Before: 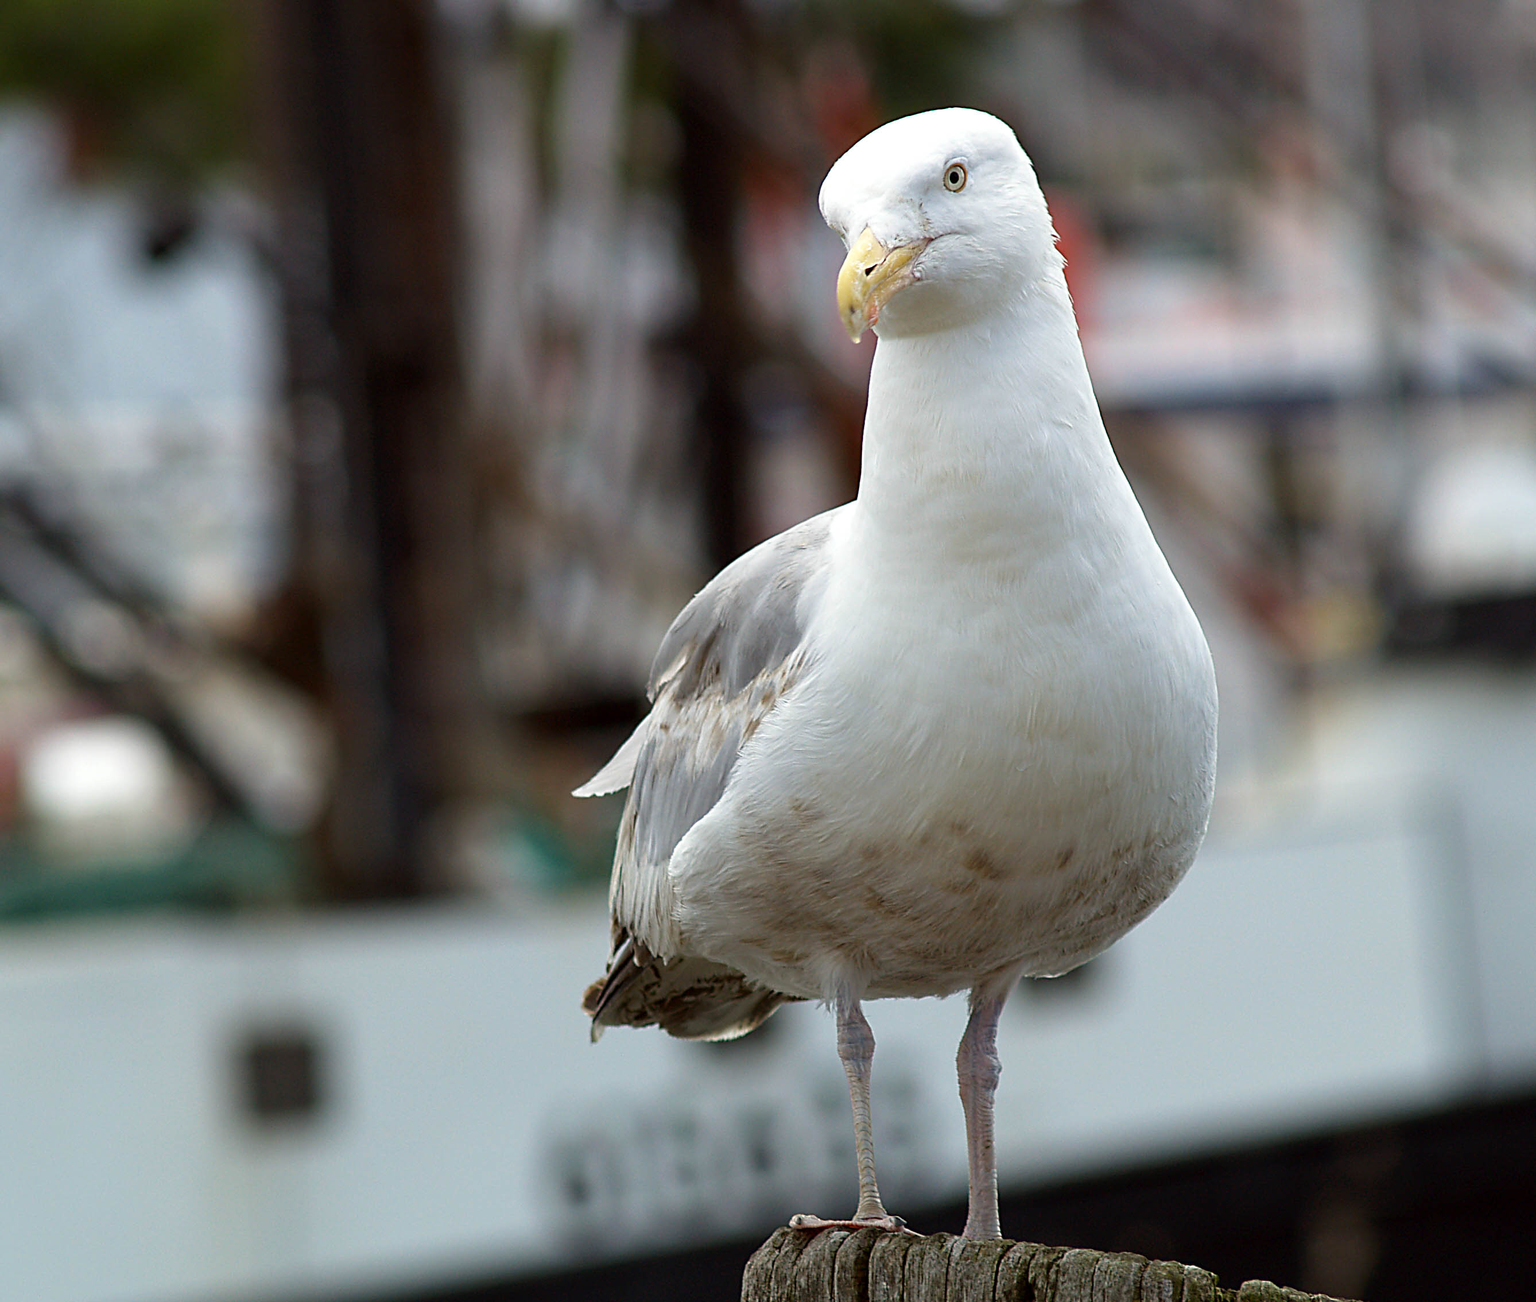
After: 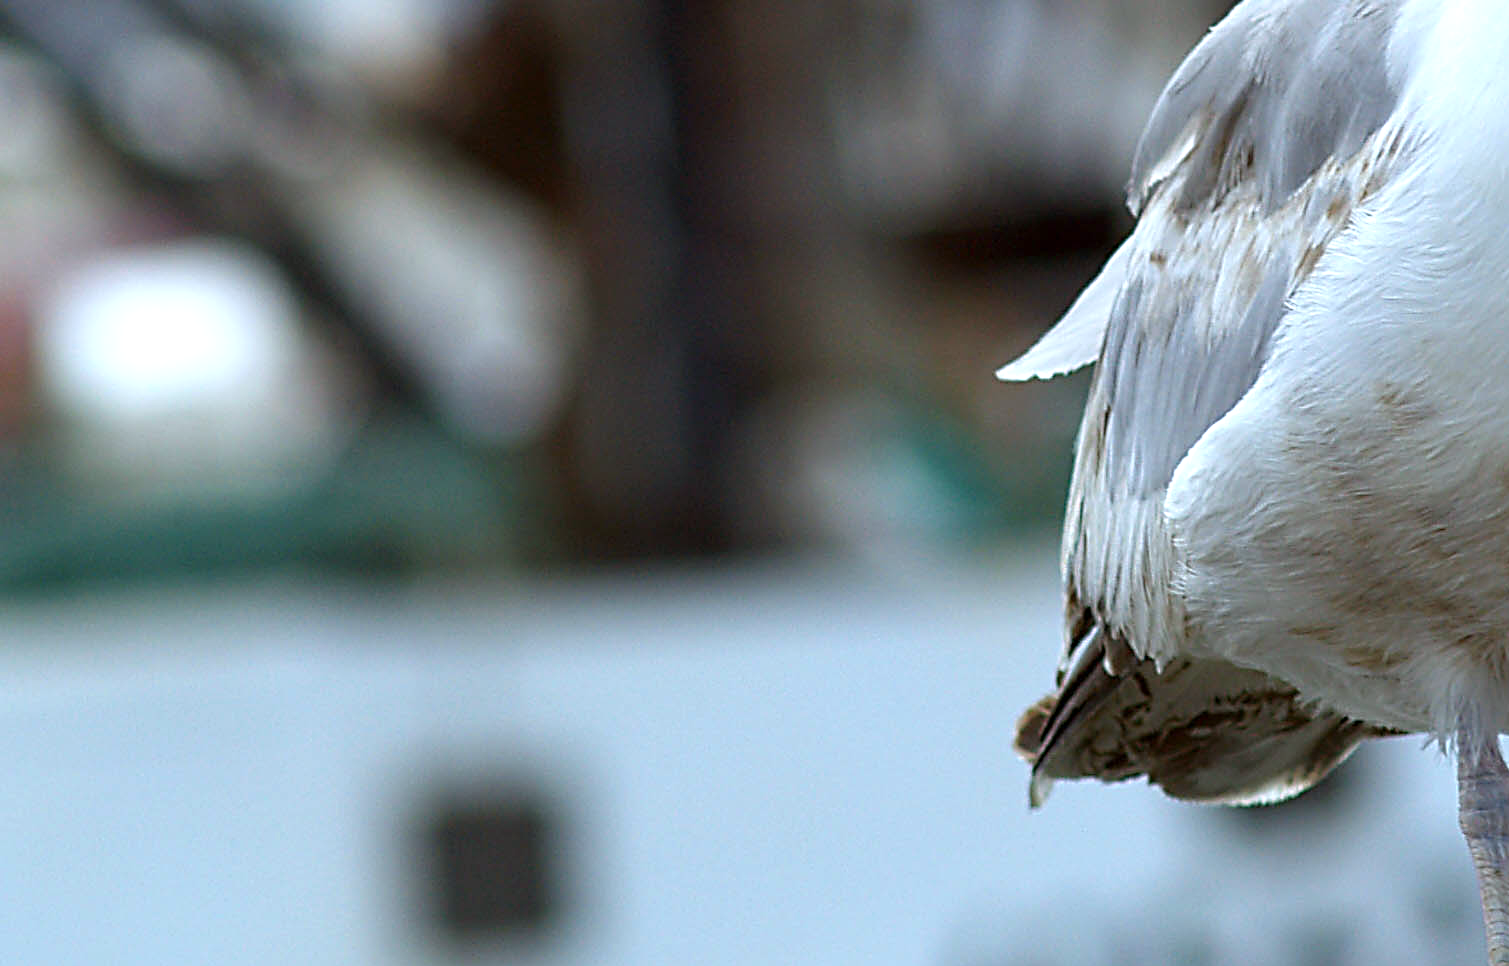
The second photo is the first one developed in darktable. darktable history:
tone equalizer: on, module defaults
exposure: exposure 0.376 EV, compensate highlight preservation false
white balance: red 0.924, blue 1.095
sharpen: amount 0.2
crop: top 44.483%, right 43.593%, bottom 12.892%
